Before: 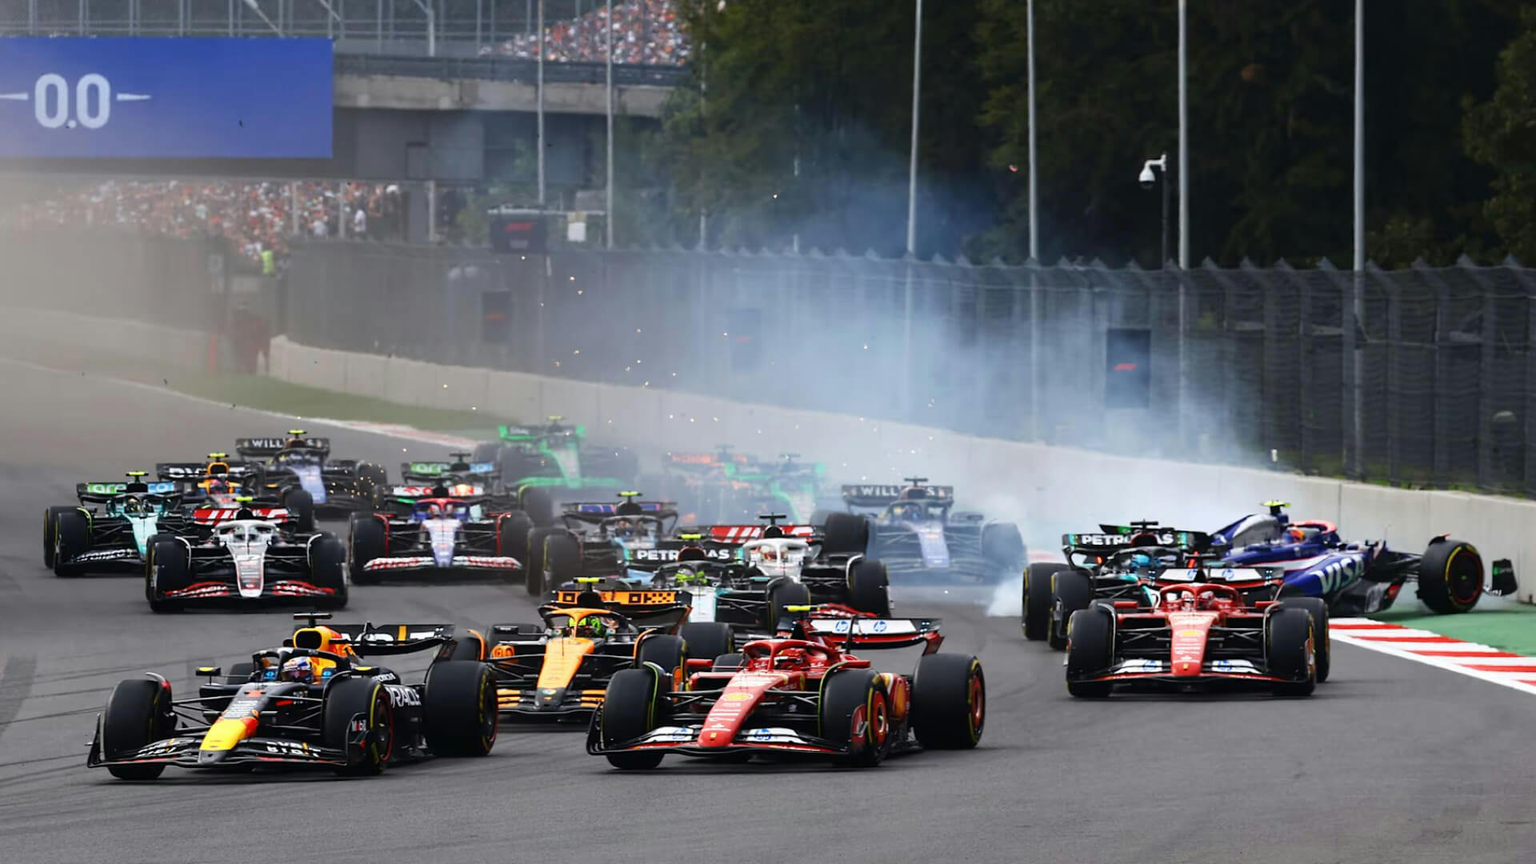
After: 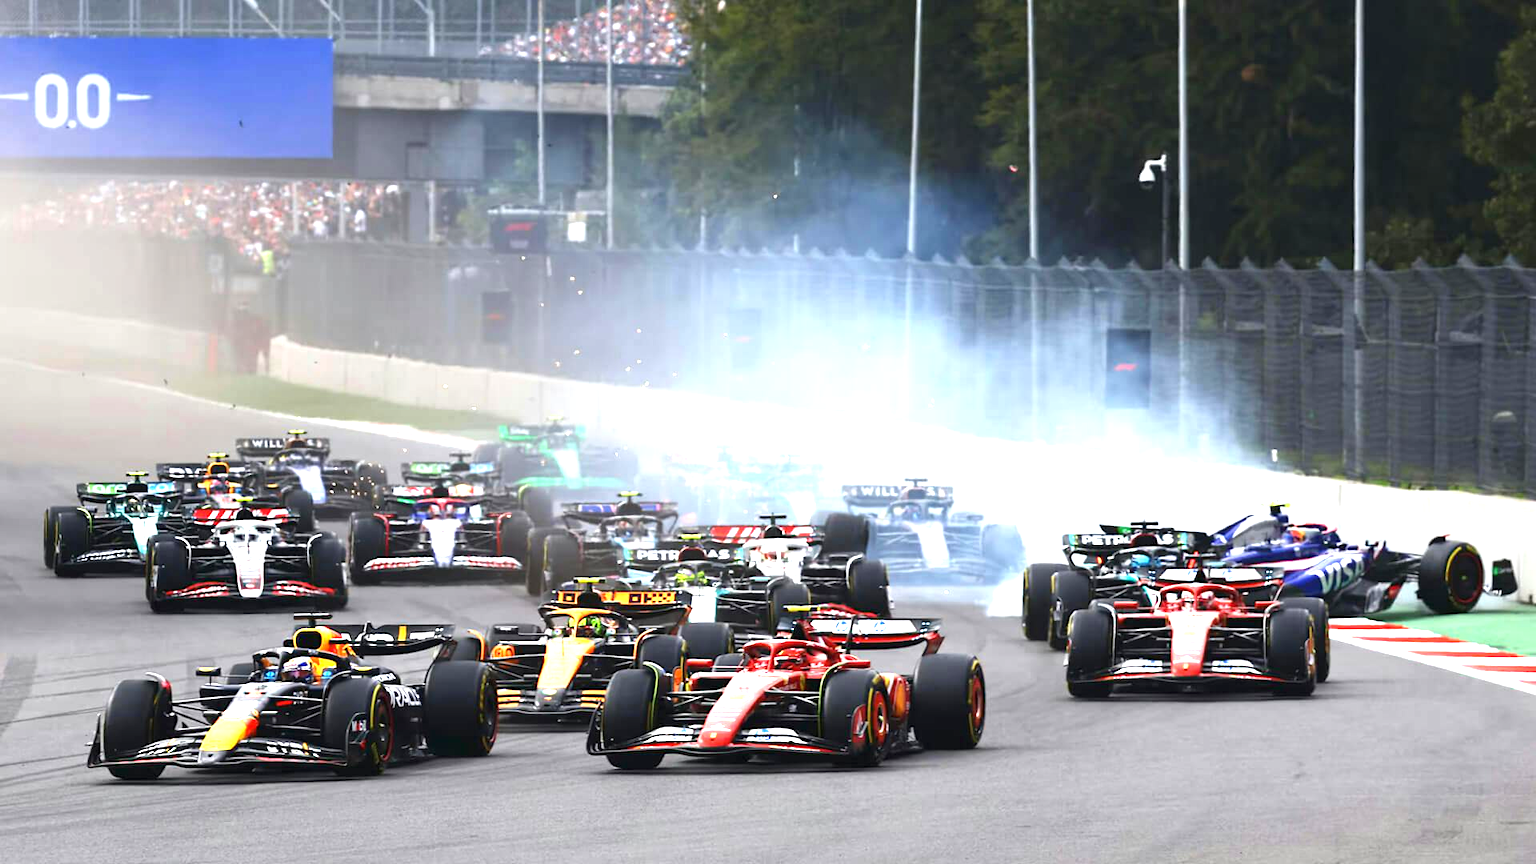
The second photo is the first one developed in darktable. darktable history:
exposure: black level correction 0, exposure 1.336 EV, compensate highlight preservation false
